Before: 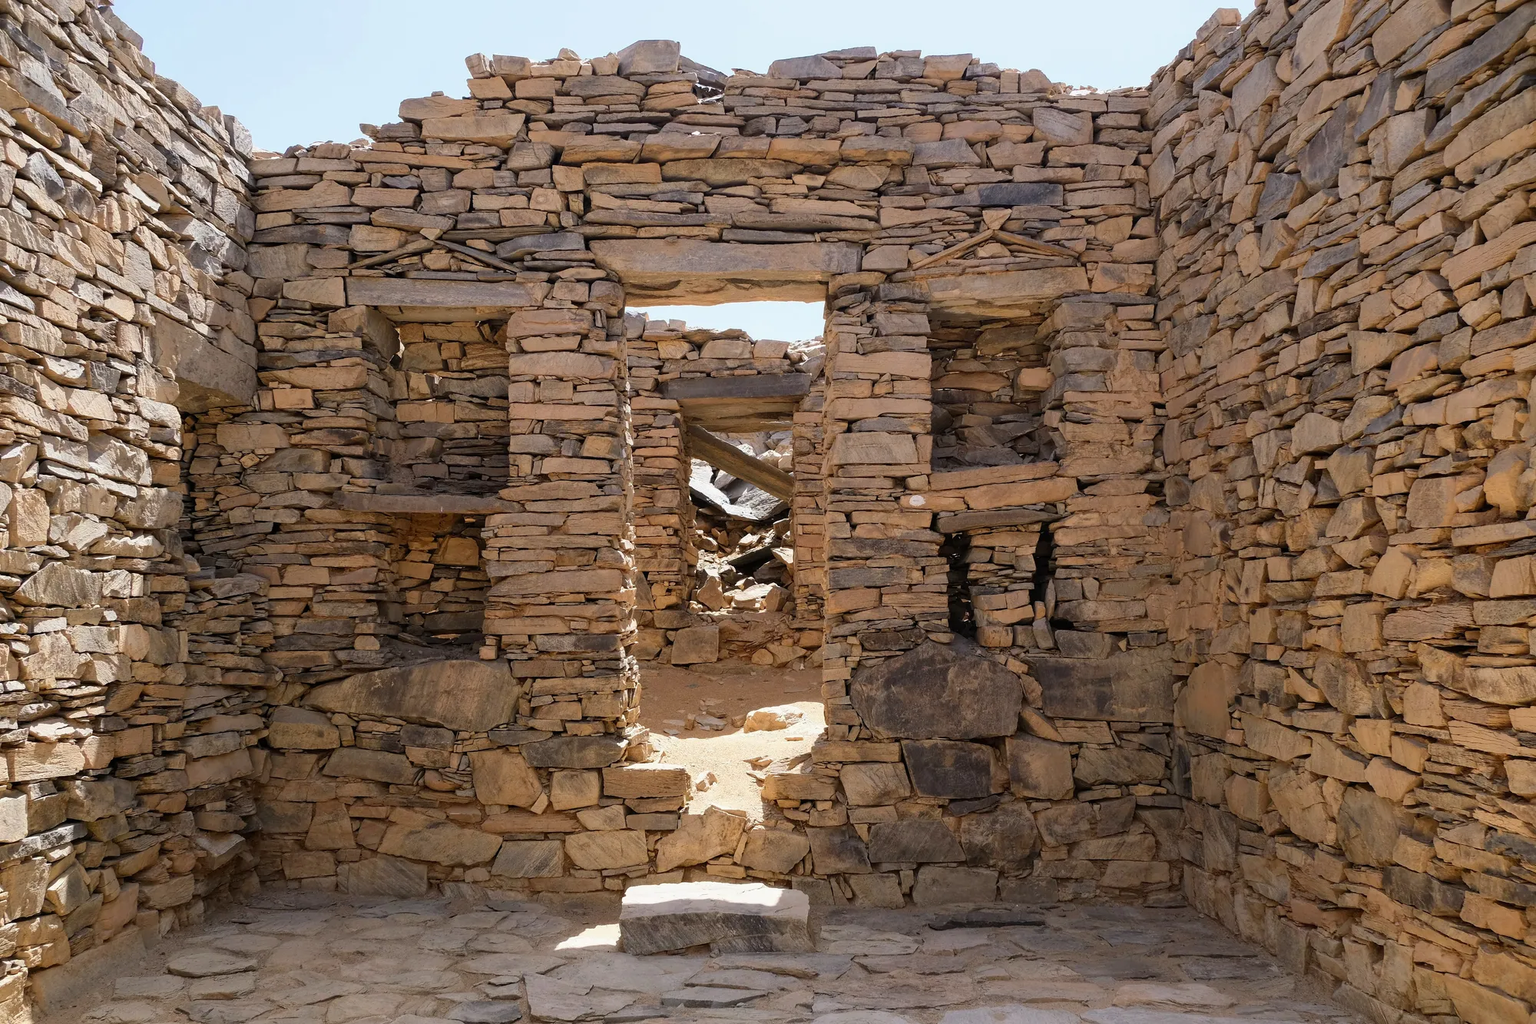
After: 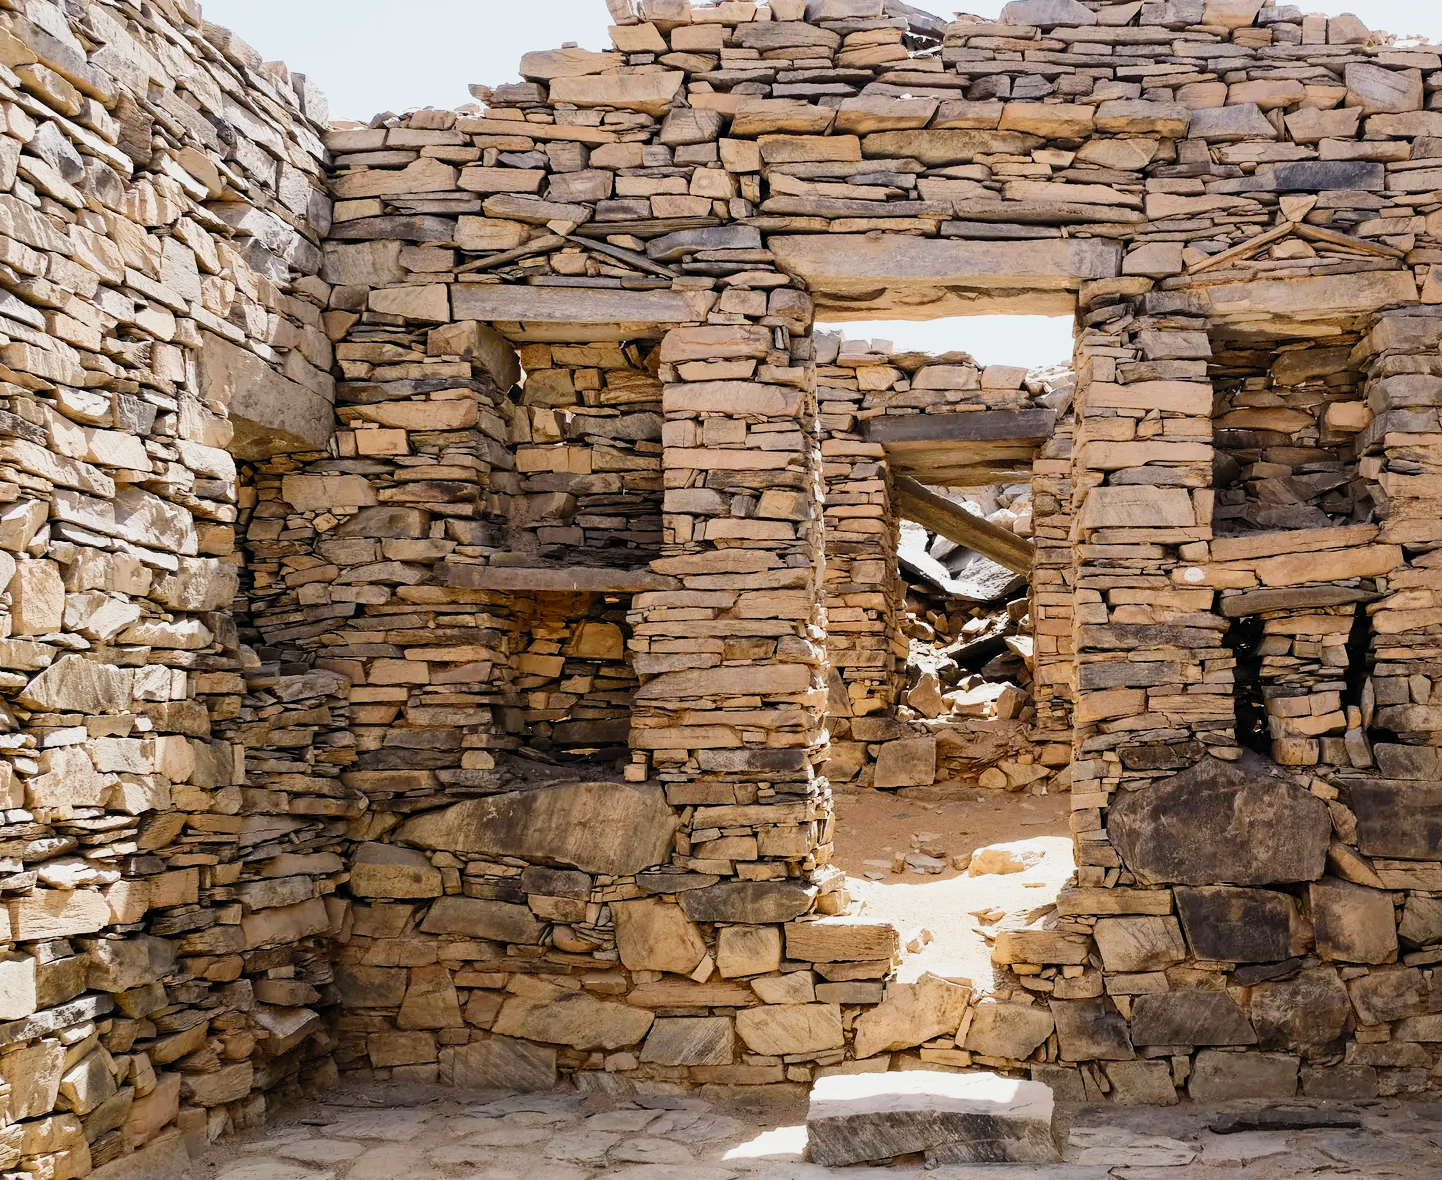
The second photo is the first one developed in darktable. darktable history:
filmic rgb: black relative exposure -8.02 EV, white relative exposure 4.02 EV, threshold 5.97 EV, hardness 4.14, contrast 0.919, preserve chrominance no, color science v3 (2019), use custom middle-gray values true, enable highlight reconstruction true
crop: top 5.778%, right 27.878%, bottom 5.665%
tone equalizer: -8 EV -0.456 EV, -7 EV -0.417 EV, -6 EV -0.348 EV, -5 EV -0.248 EV, -3 EV 0.238 EV, -2 EV 0.306 EV, -1 EV 0.372 EV, +0 EV 0.447 EV, edges refinement/feathering 500, mask exposure compensation -1.57 EV, preserve details no
contrast brightness saturation: contrast 0.197, brightness 0.162, saturation 0.226
